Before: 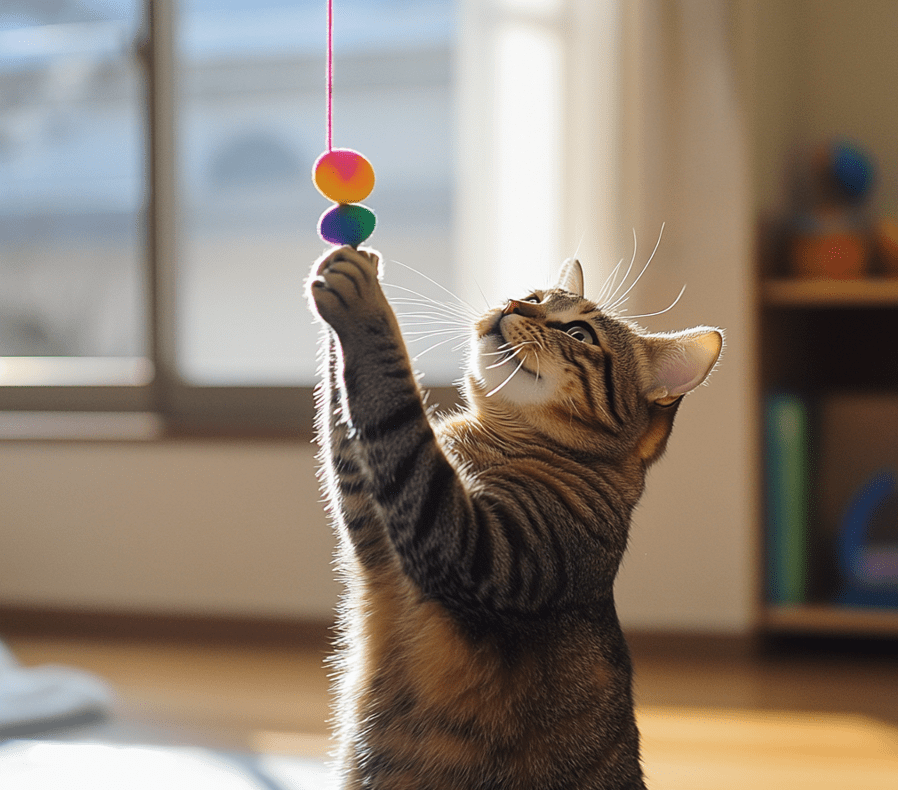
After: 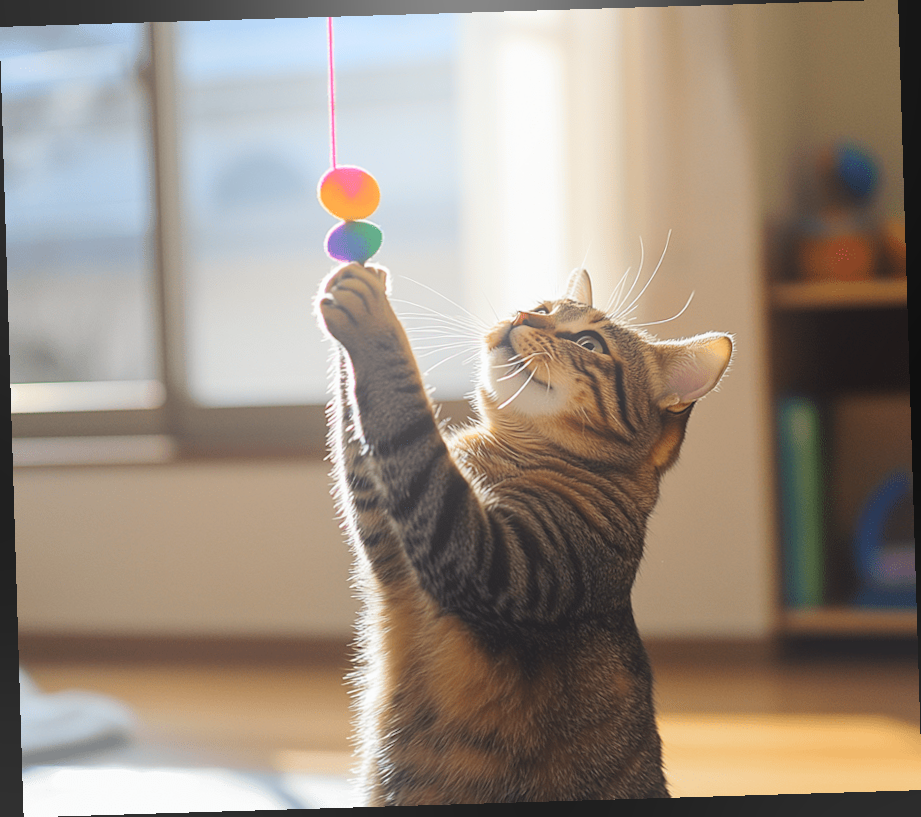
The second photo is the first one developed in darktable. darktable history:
bloom: size 38%, threshold 95%, strength 30%
rotate and perspective: rotation -1.75°, automatic cropping off
